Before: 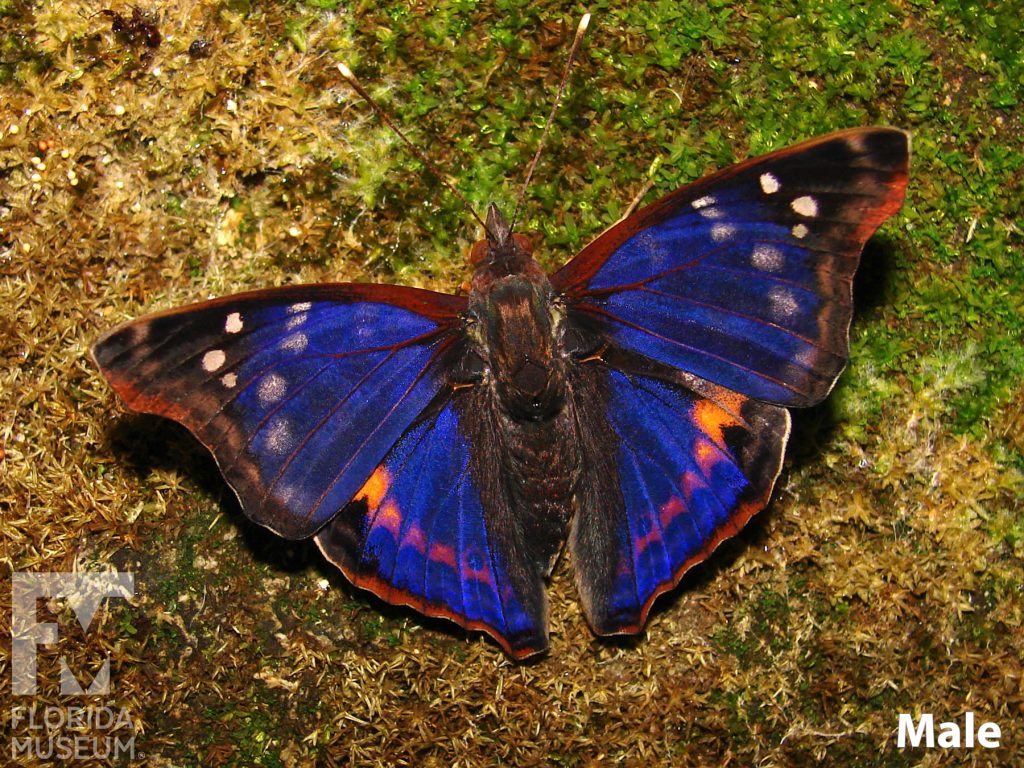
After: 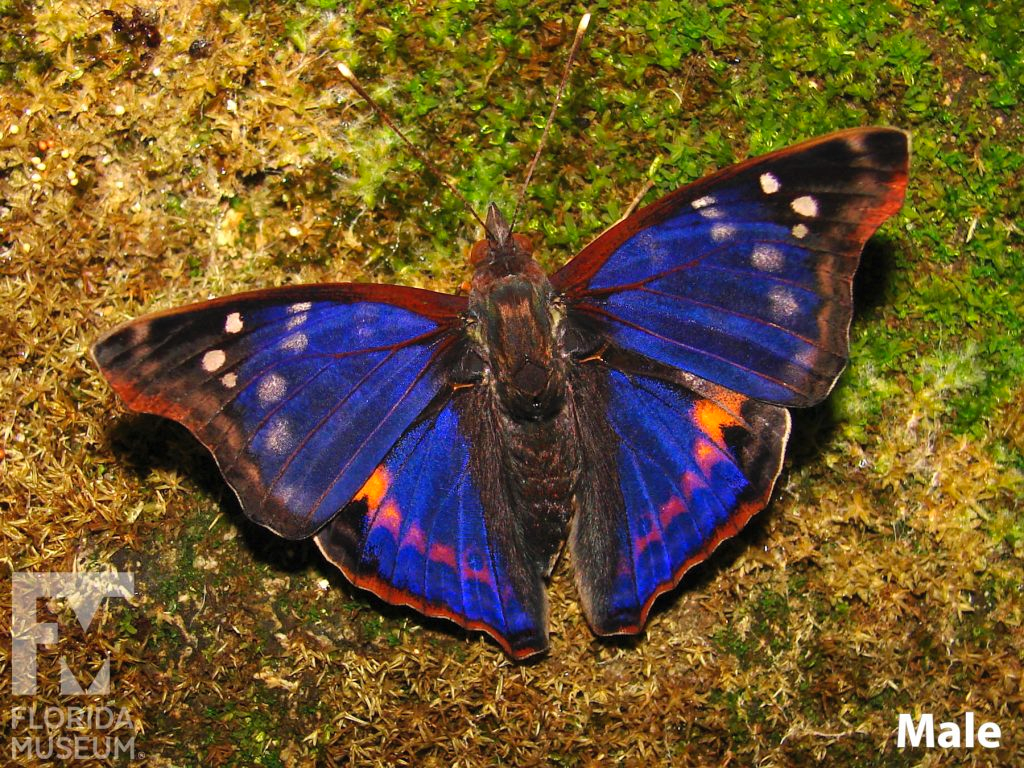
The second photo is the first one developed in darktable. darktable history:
contrast brightness saturation: contrast 0.027, brightness 0.063, saturation 0.12
